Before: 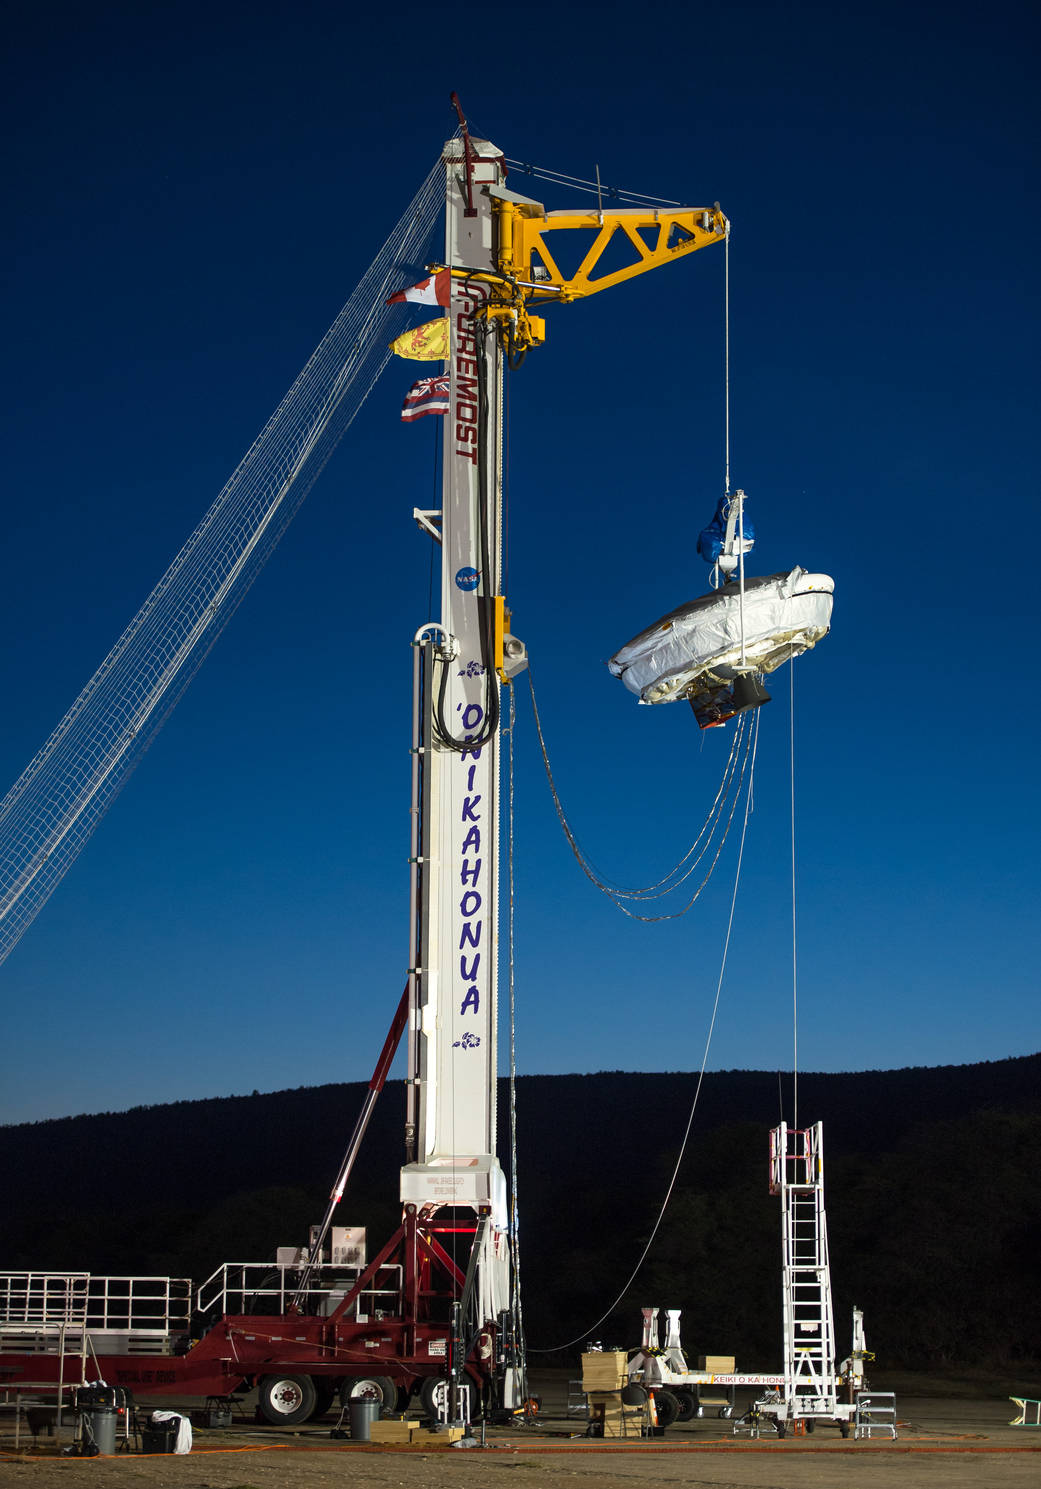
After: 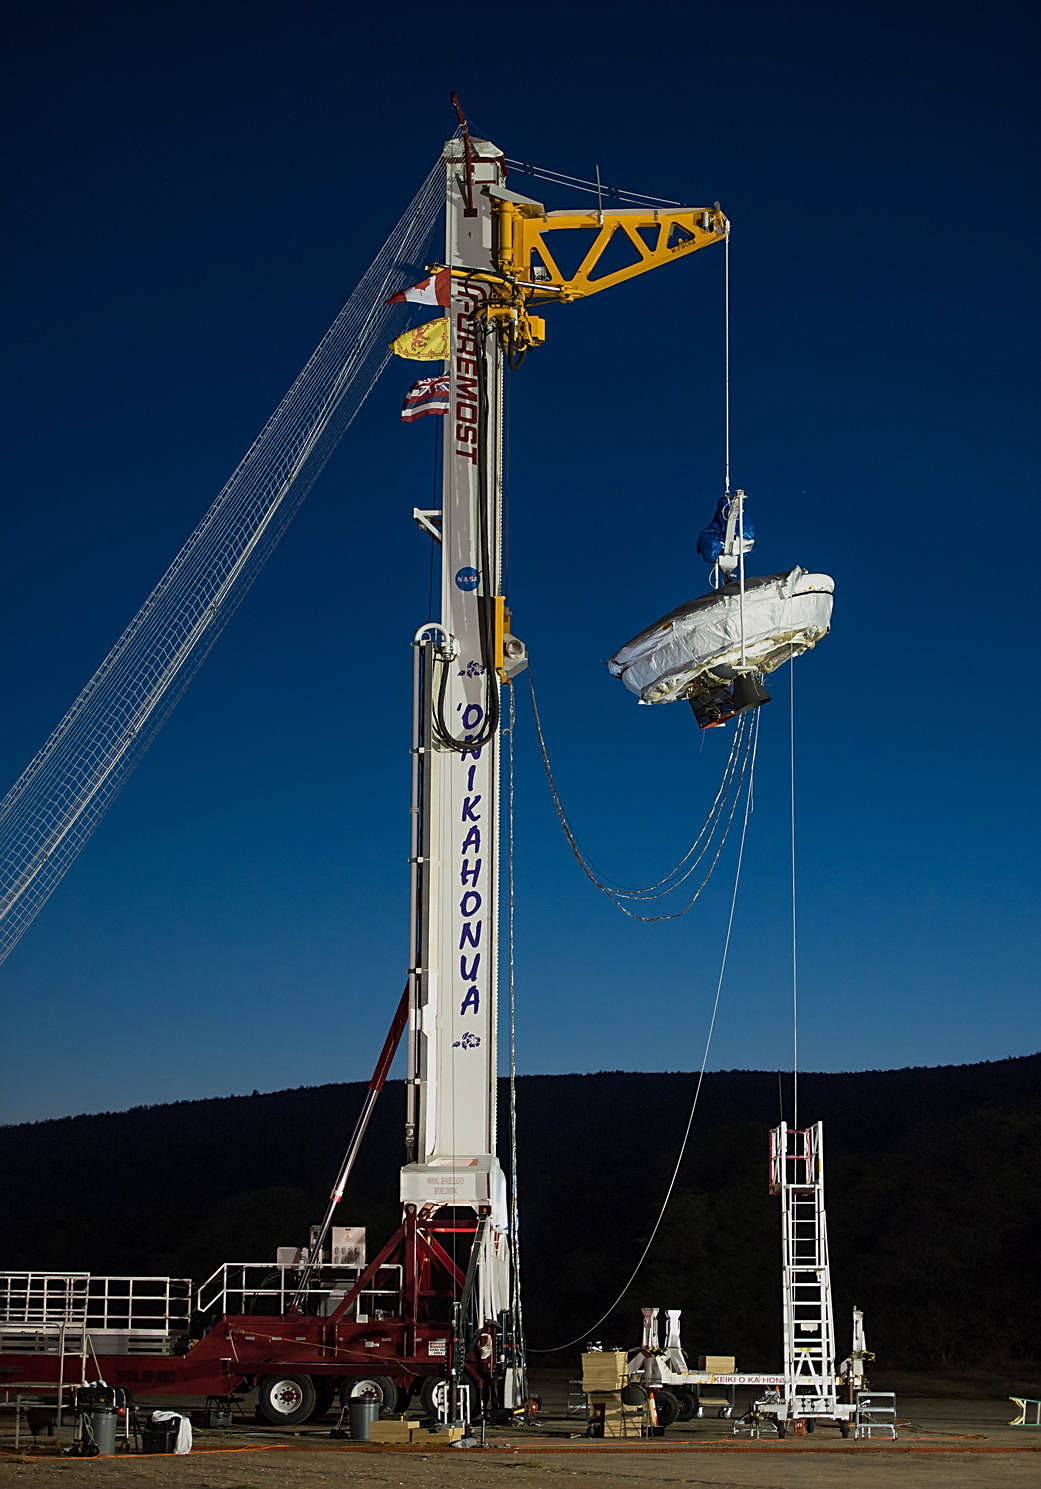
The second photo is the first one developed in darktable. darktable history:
exposure: exposure -0.414 EV, compensate highlight preservation false
sharpen: on, module defaults
